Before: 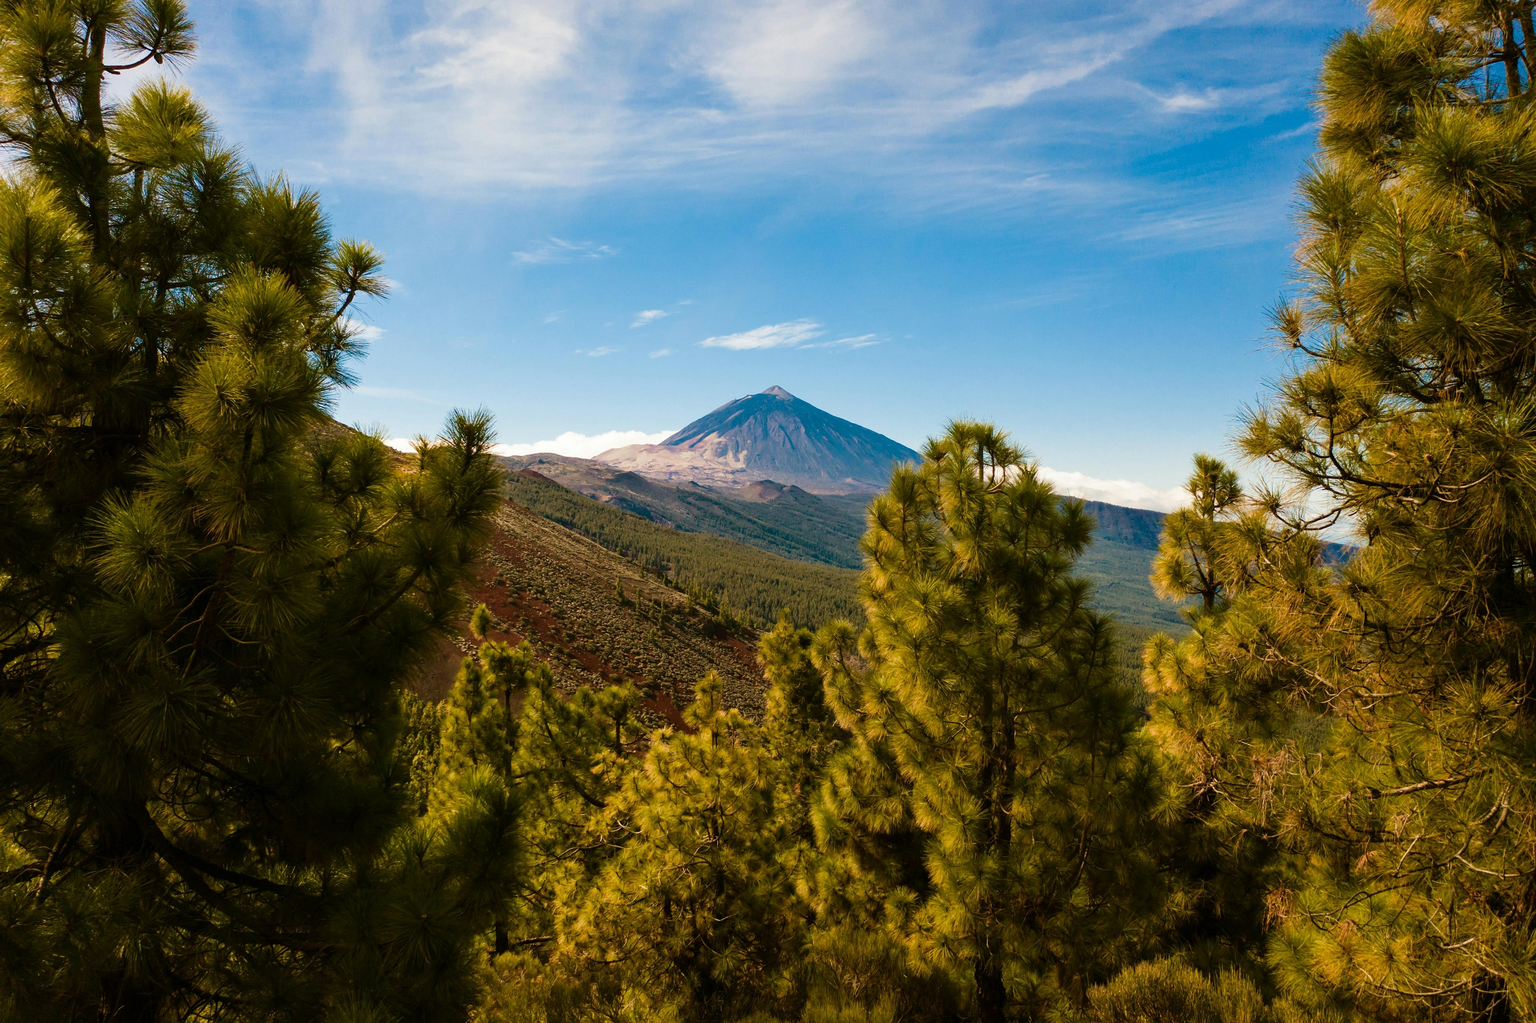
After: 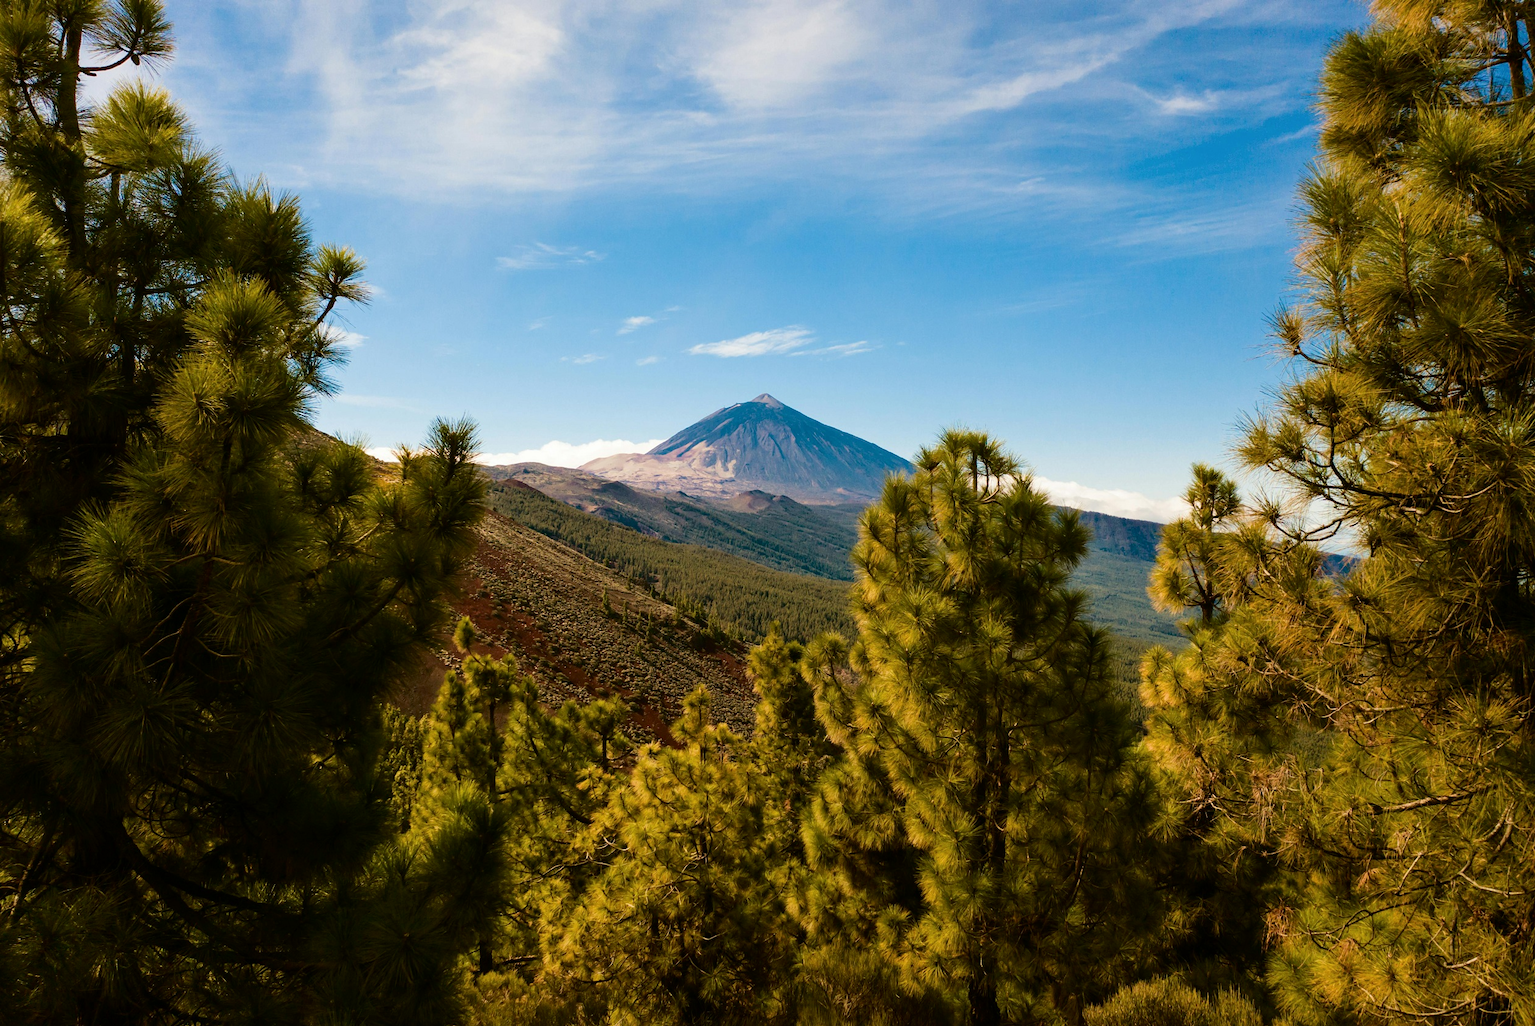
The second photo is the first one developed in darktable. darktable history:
crop: left 1.682%, right 0.275%, bottom 1.605%
tone curve: curves: ch0 [(0, 0) (0.08, 0.056) (0.4, 0.4) (0.6, 0.612) (0.92, 0.924) (1, 1)], color space Lab, independent channels, preserve colors none
